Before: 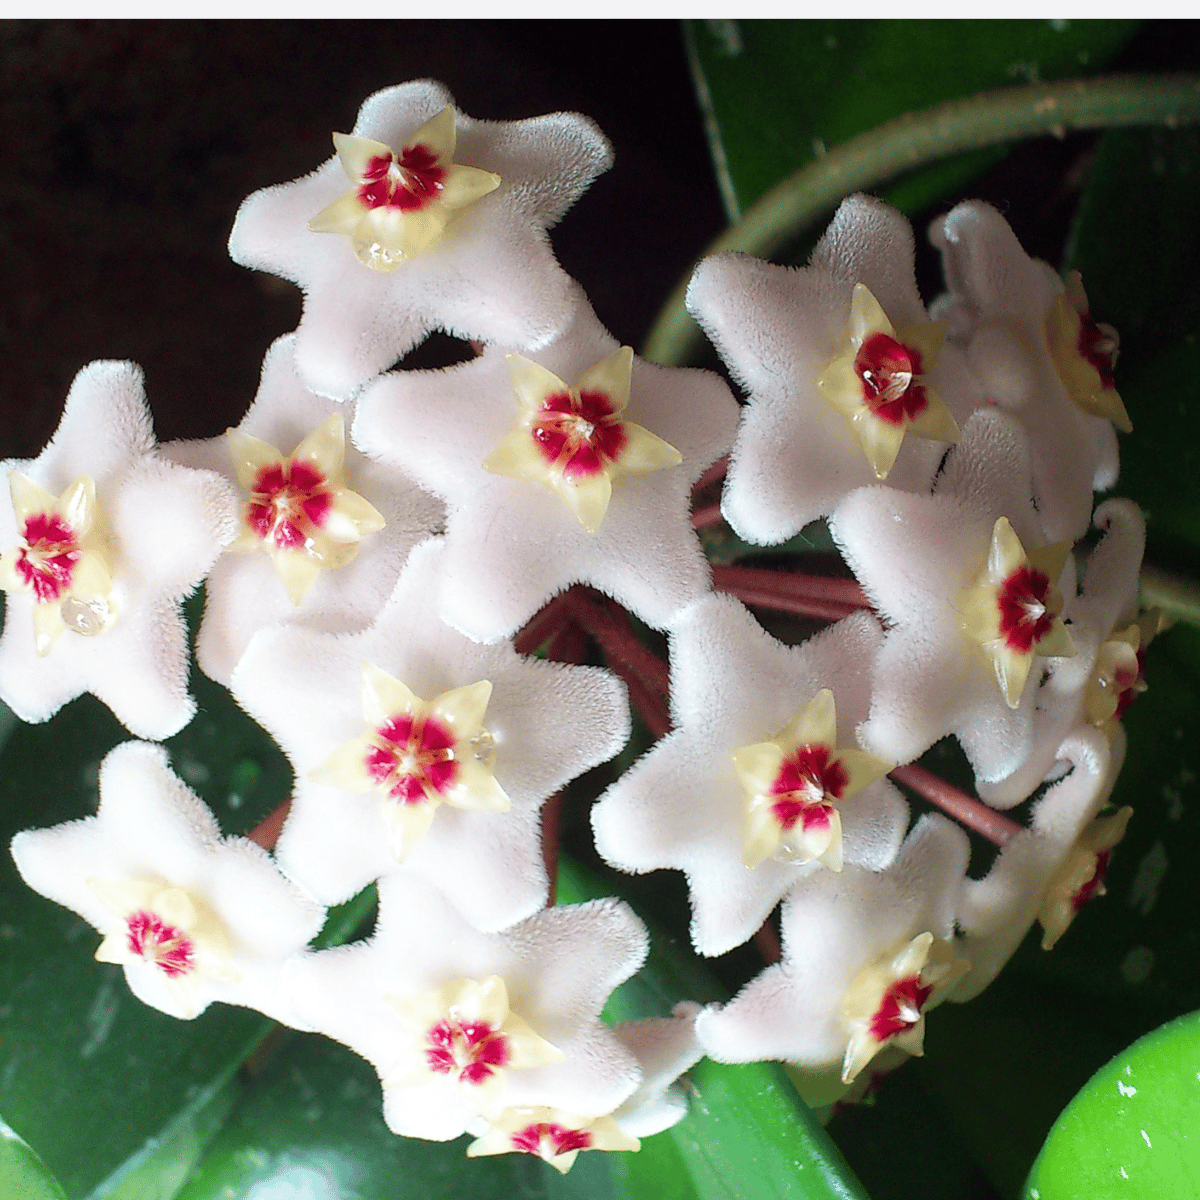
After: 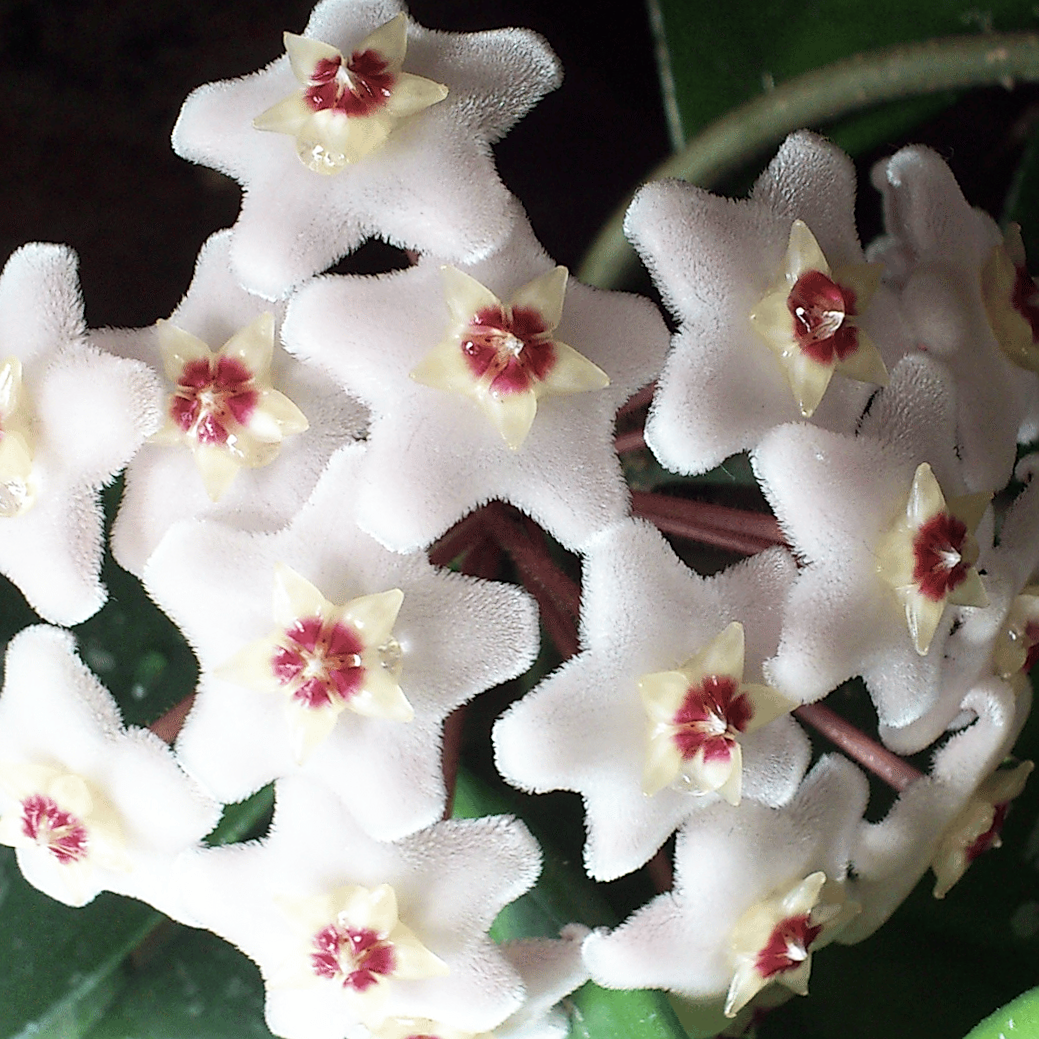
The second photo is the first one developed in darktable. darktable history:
sharpen: on, module defaults
crop and rotate: angle -3.27°, left 5.211%, top 5.211%, right 4.607%, bottom 4.607%
rotate and perspective: rotation 0.8°, automatic cropping off
contrast brightness saturation: contrast 0.1, saturation -0.3
